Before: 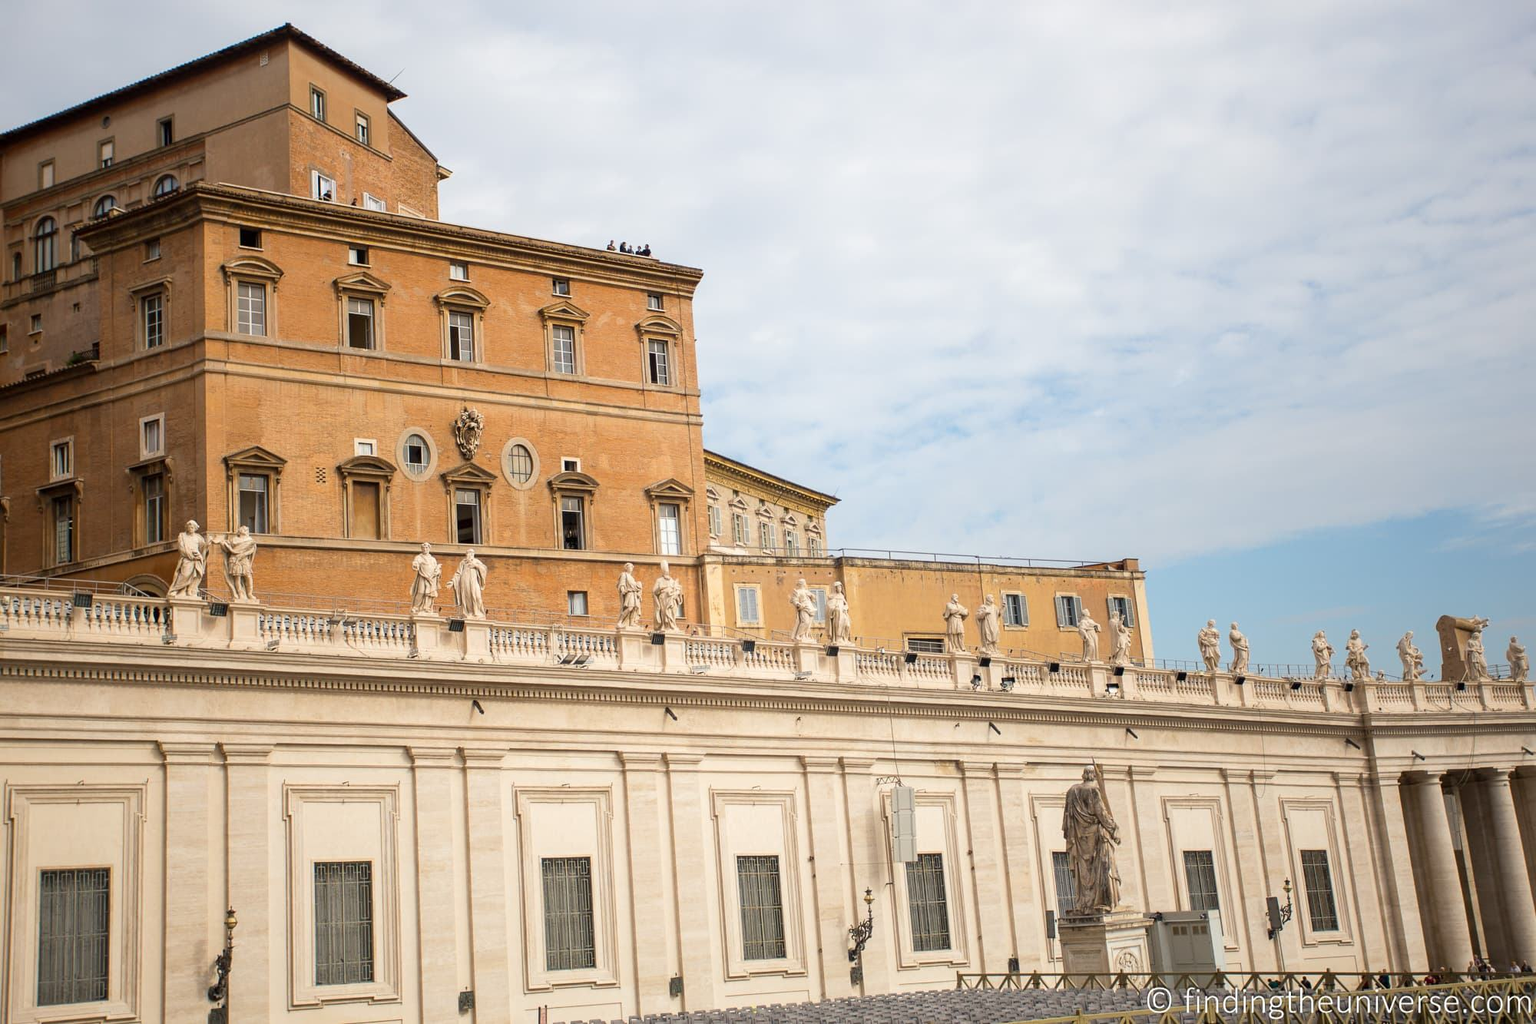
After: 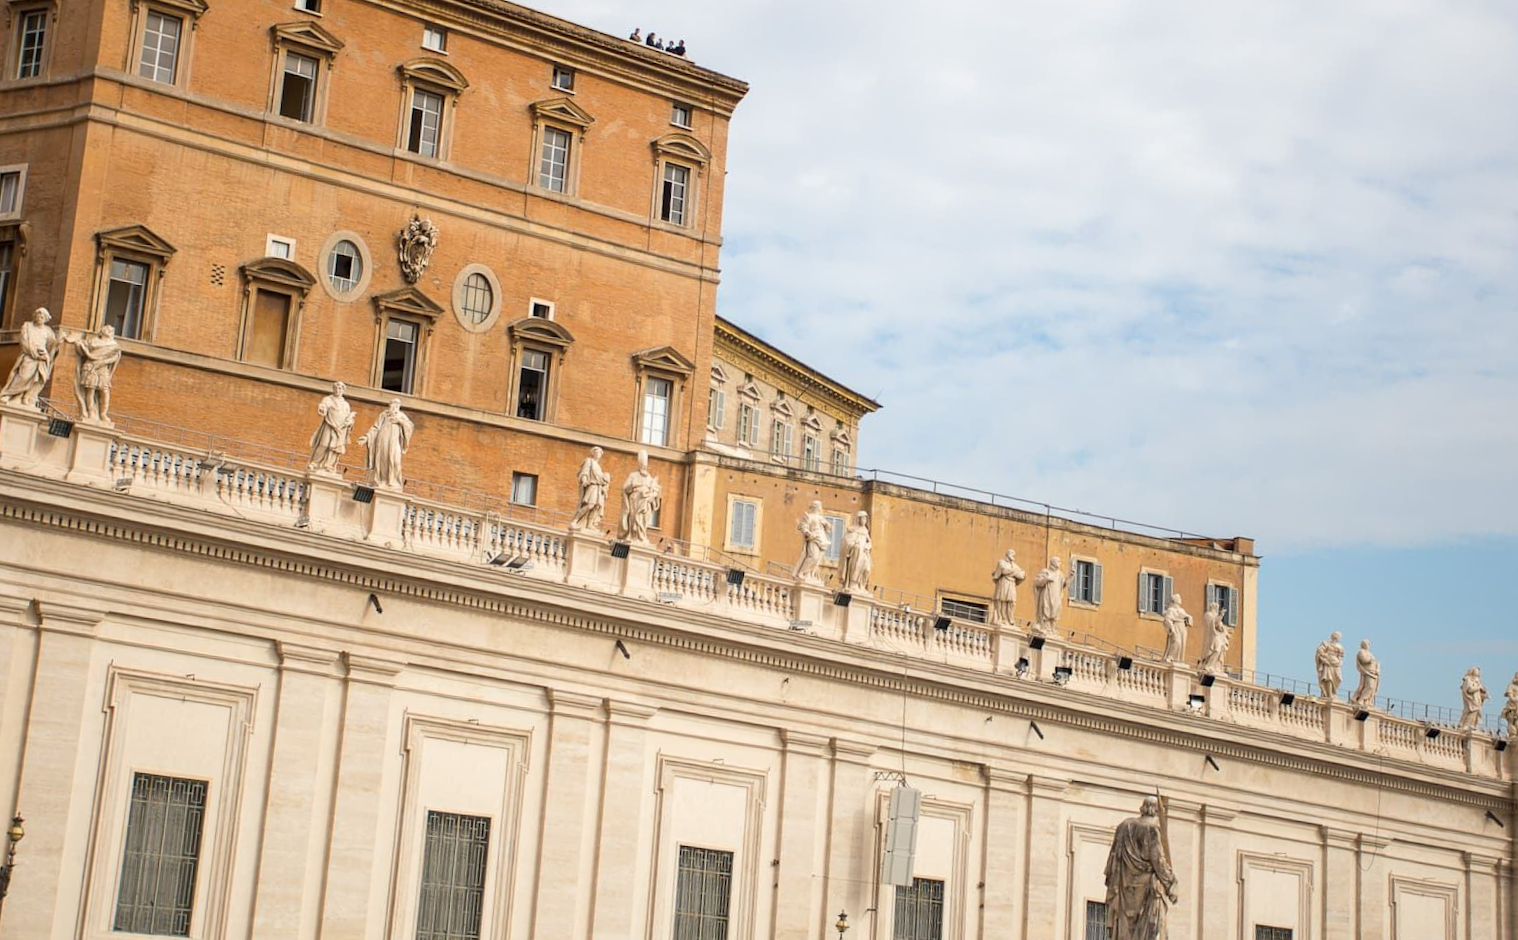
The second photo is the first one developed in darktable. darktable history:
crop and rotate: angle -3.37°, left 9.79%, top 20.73%, right 12.42%, bottom 11.82%
rotate and perspective: rotation 5.12°, automatic cropping off
